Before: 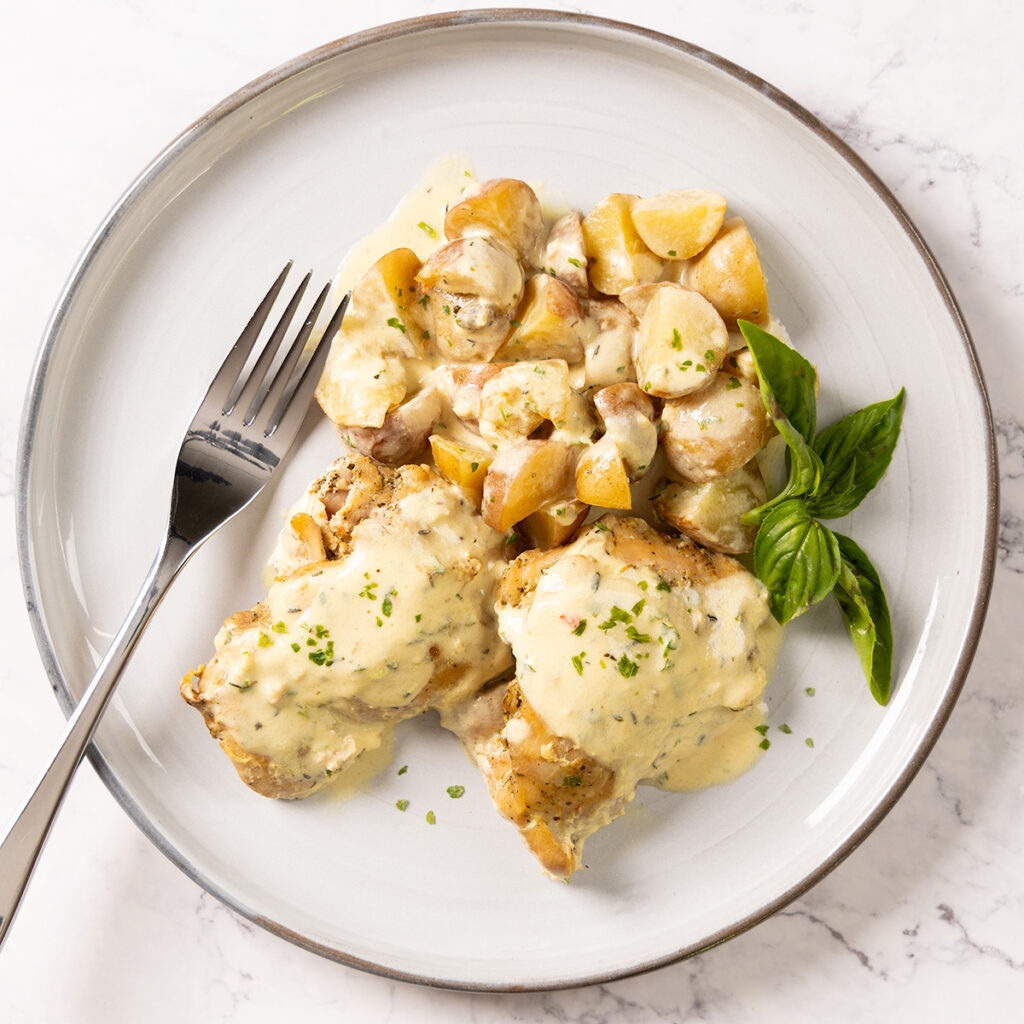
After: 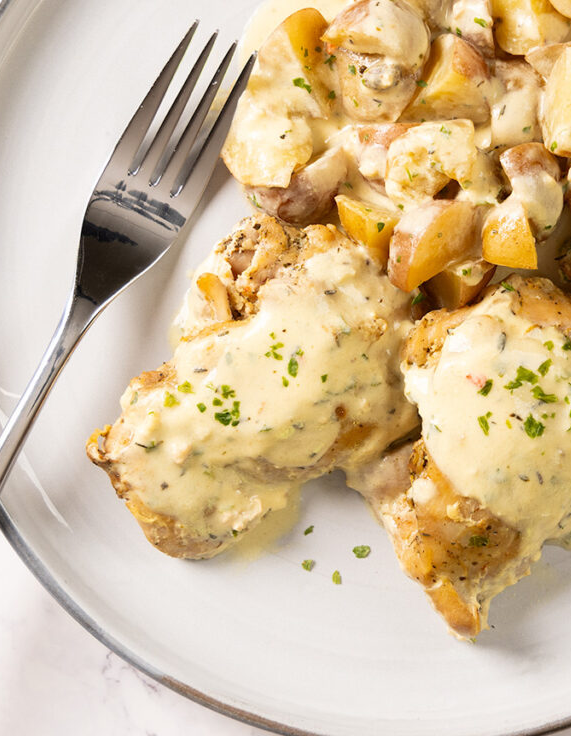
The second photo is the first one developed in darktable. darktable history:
crop: left 9.227%, top 23.496%, right 34.984%, bottom 4.546%
